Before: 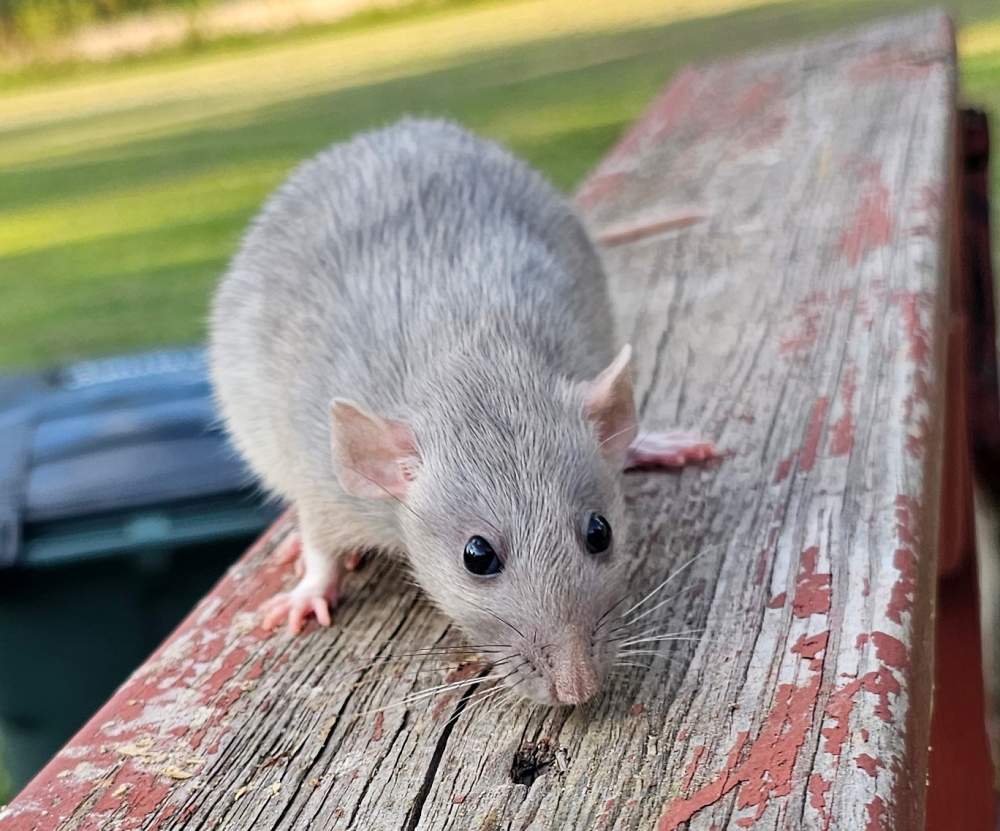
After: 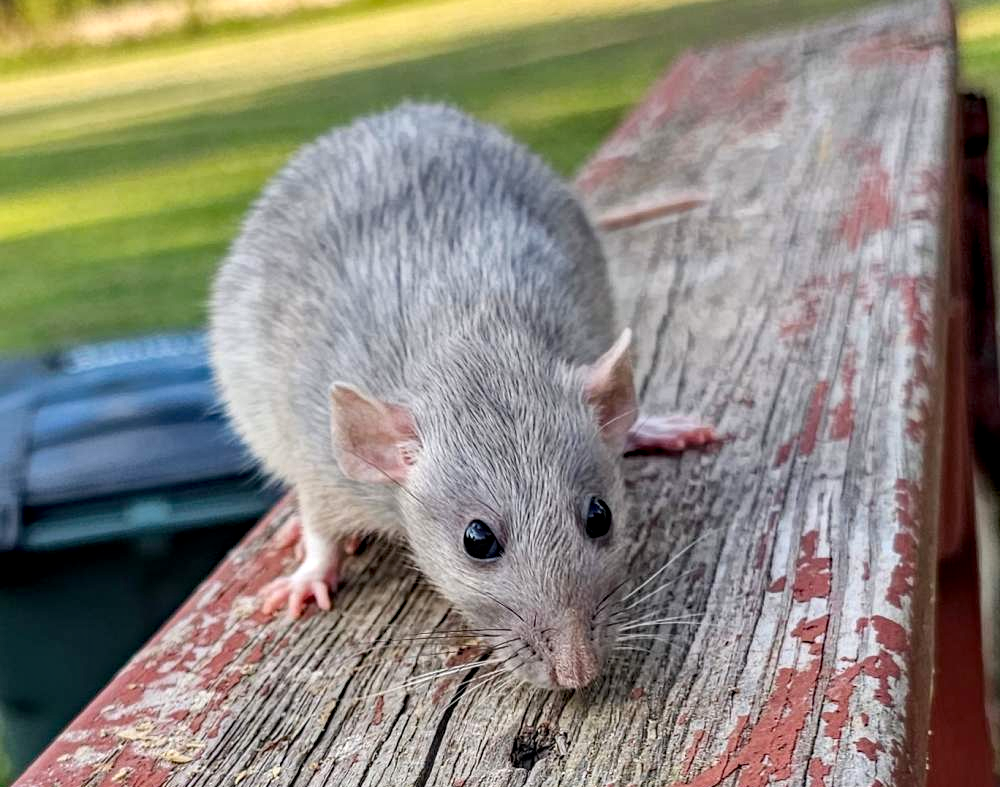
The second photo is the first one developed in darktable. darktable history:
local contrast: highlights 24%, detail 130%
haze removal: compatibility mode true, adaptive false
crop and rotate: top 1.992%, bottom 3.19%
